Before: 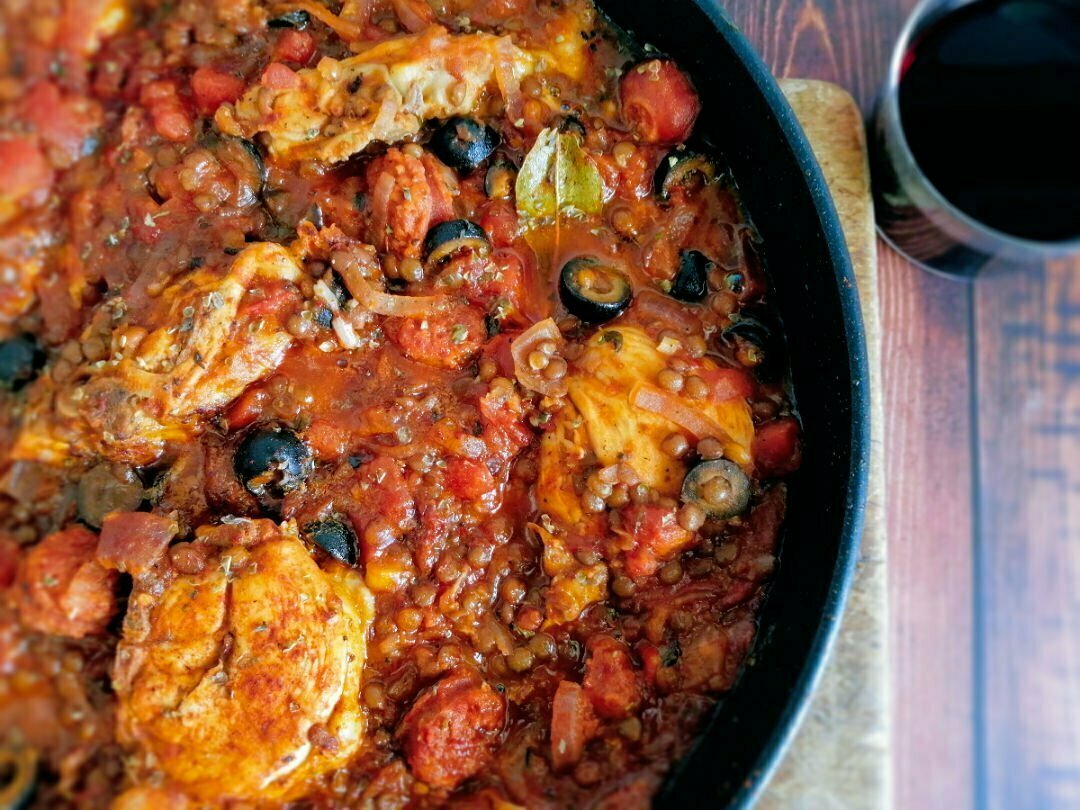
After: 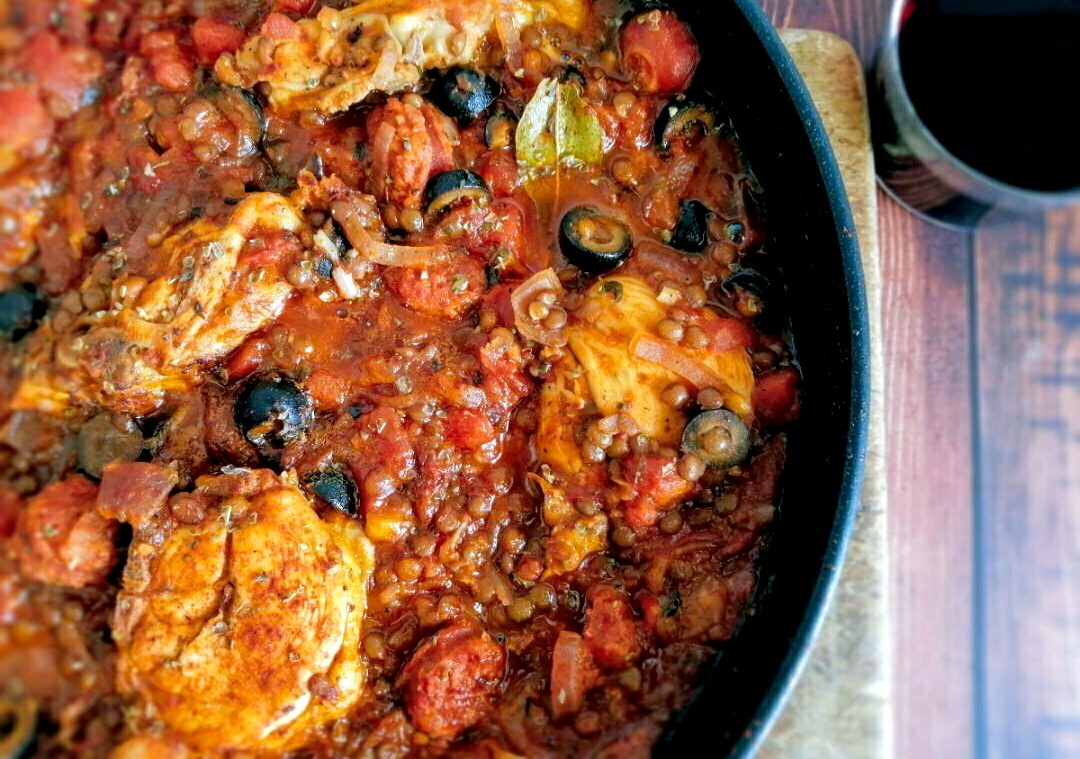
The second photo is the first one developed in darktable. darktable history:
exposure: black level correction 0.001, exposure 0.14 EV, compensate highlight preservation false
crop and rotate: top 6.25%
local contrast: highlights 100%, shadows 100%, detail 120%, midtone range 0.2
